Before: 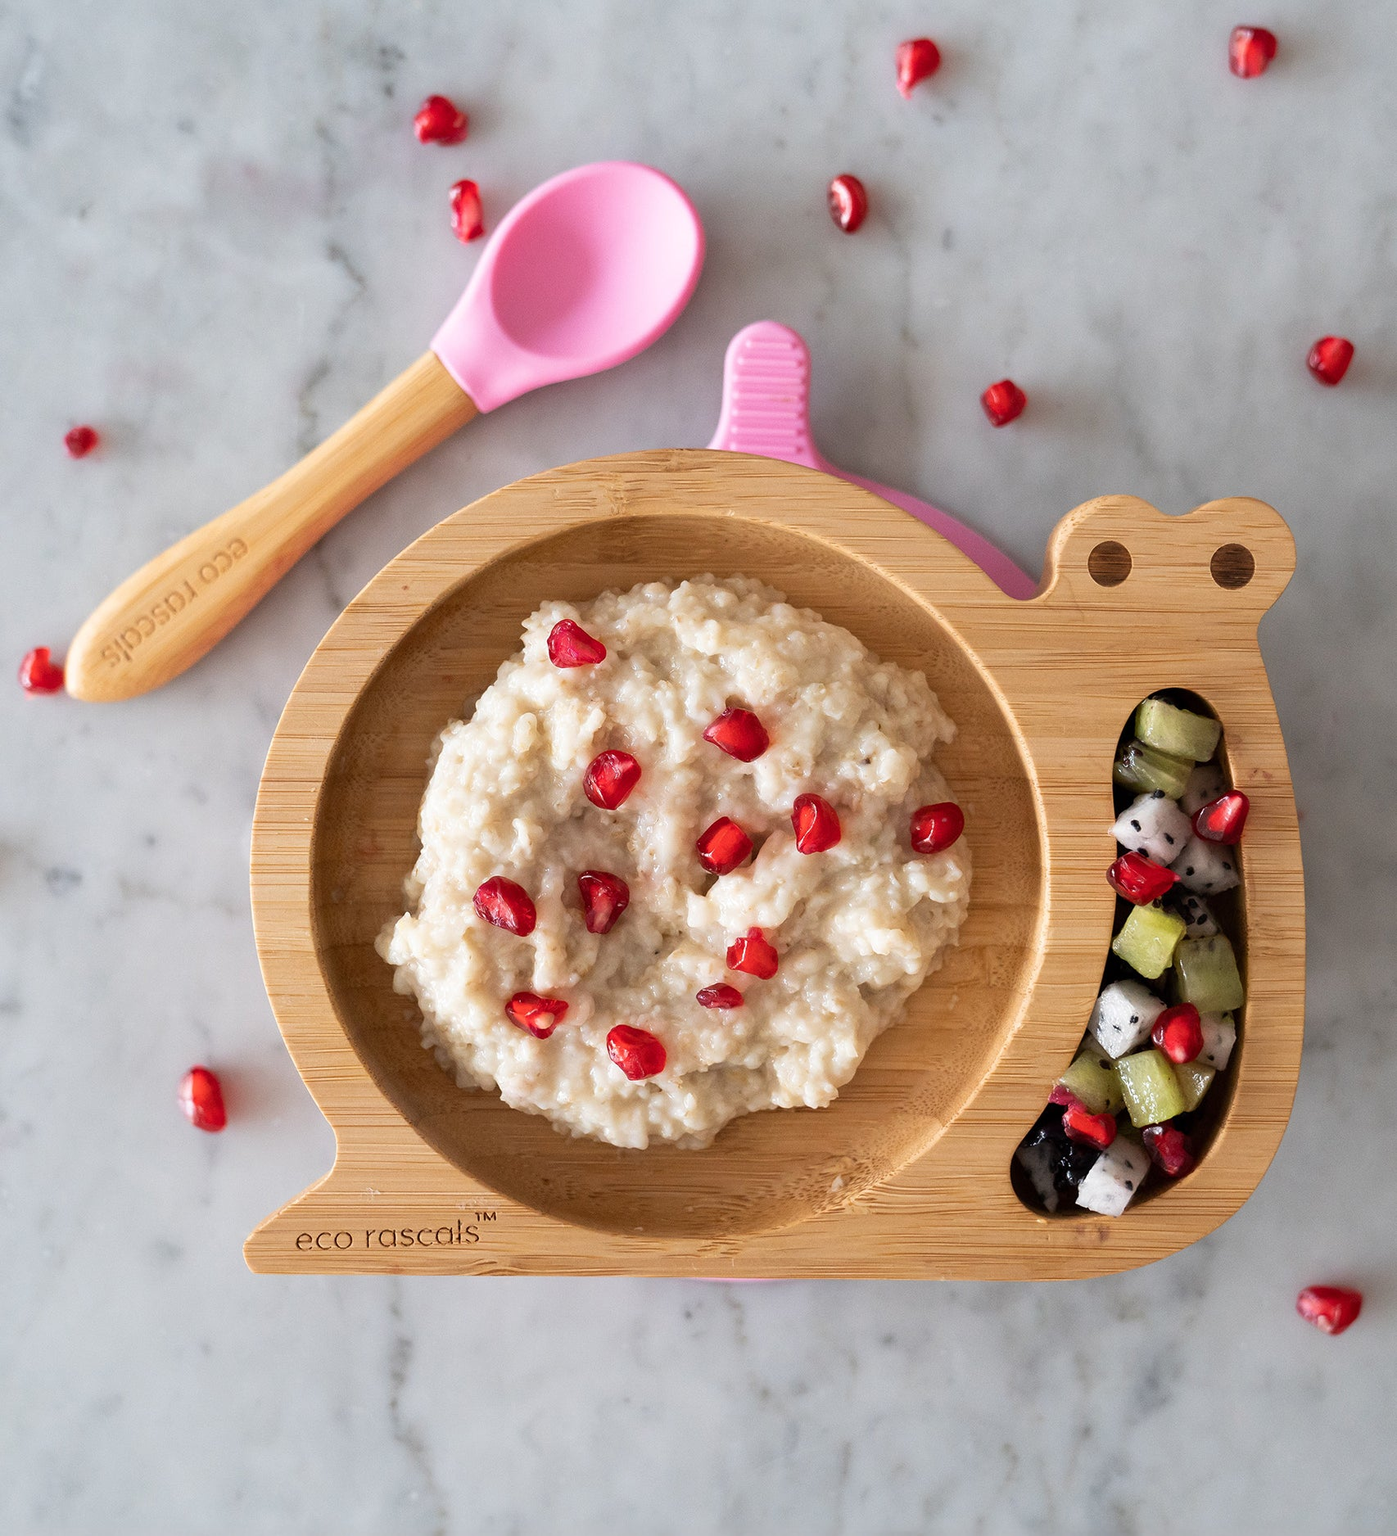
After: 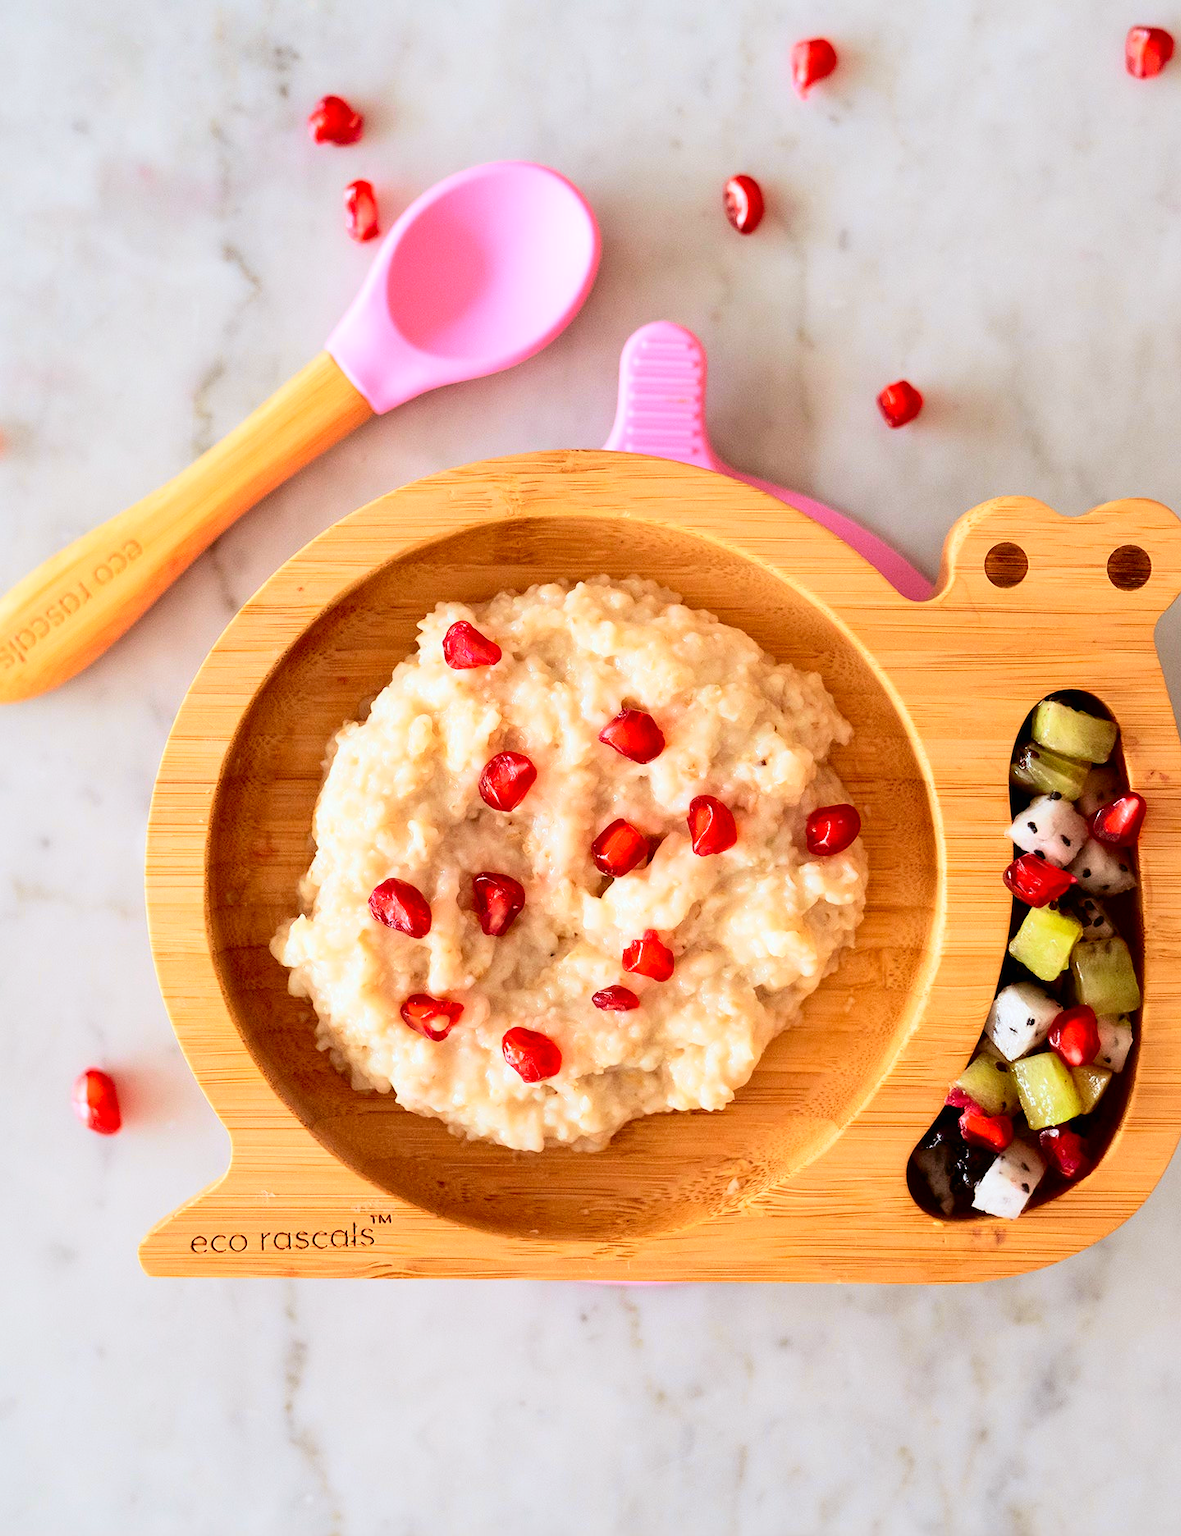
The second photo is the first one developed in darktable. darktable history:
crop: left 7.598%, right 7.873%
levels: levels [0, 0.478, 1]
rgb levels: mode RGB, independent channels, levels [[0, 0.5, 1], [0, 0.521, 1], [0, 0.536, 1]]
exposure: black level correction 0, exposure 0.2 EV, compensate exposure bias true, compensate highlight preservation false
tone curve: curves: ch0 [(0, 0) (0.042, 0.023) (0.157, 0.114) (0.302, 0.308) (0.44, 0.507) (0.607, 0.705) (0.824, 0.882) (1, 0.965)]; ch1 [(0, 0) (0.339, 0.334) (0.445, 0.419) (0.476, 0.454) (0.503, 0.501) (0.517, 0.513) (0.551, 0.567) (0.622, 0.662) (0.706, 0.741) (1, 1)]; ch2 [(0, 0) (0.327, 0.318) (0.417, 0.426) (0.46, 0.453) (0.502, 0.5) (0.514, 0.524) (0.547, 0.572) (0.615, 0.656) (0.717, 0.778) (1, 1)], color space Lab, independent channels, preserve colors none
